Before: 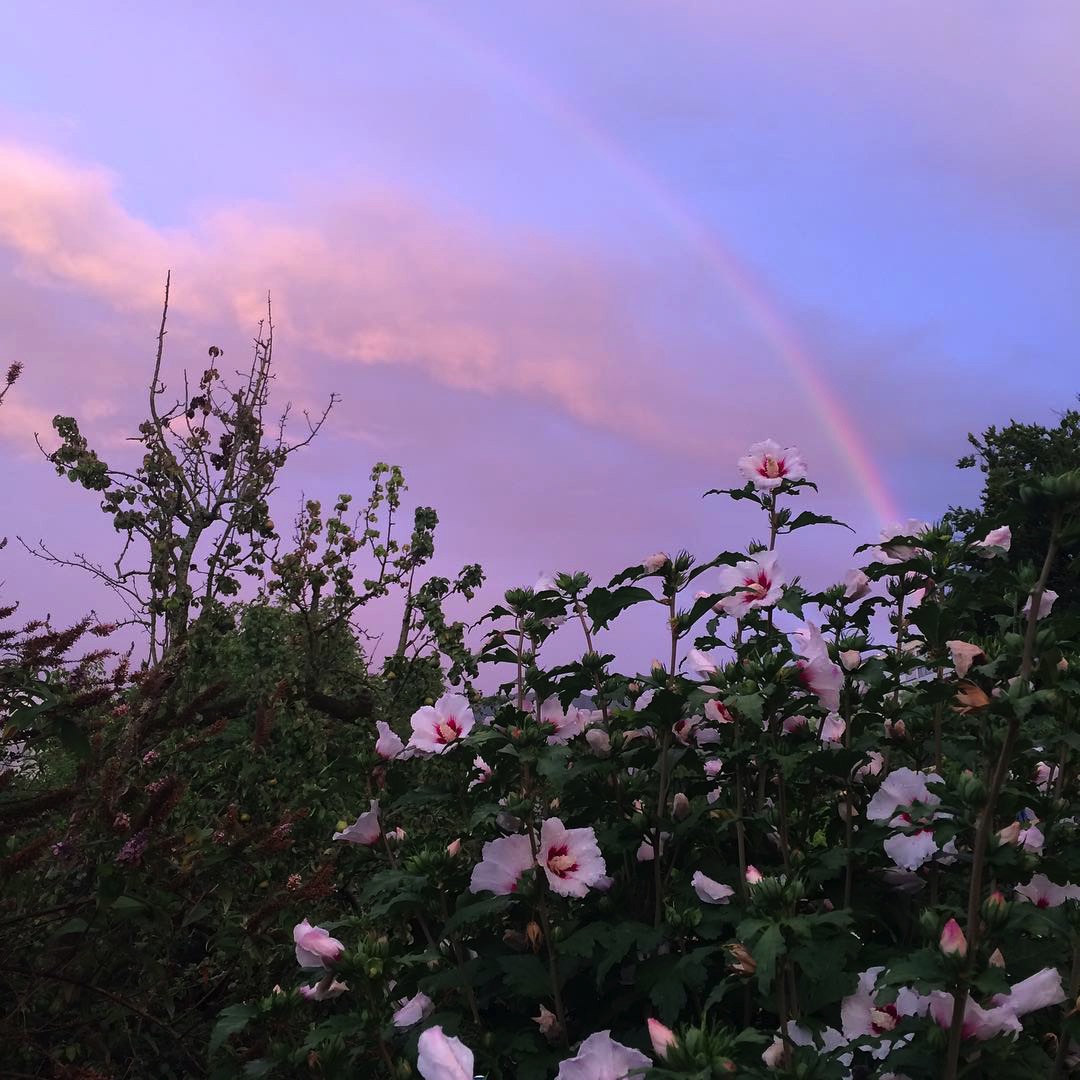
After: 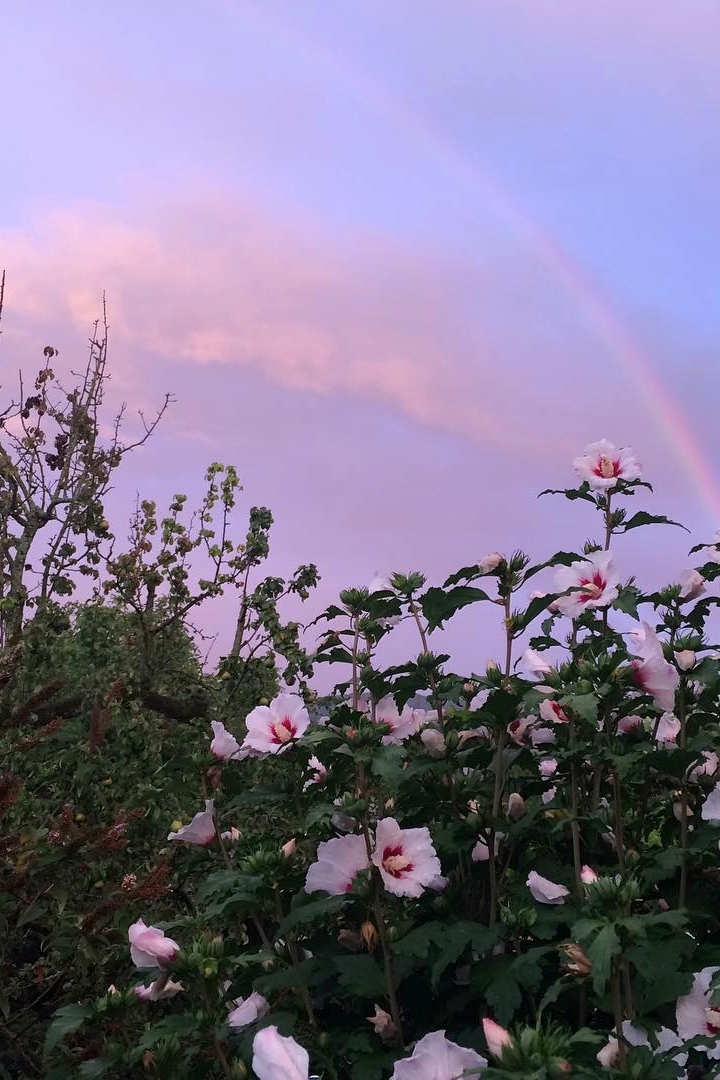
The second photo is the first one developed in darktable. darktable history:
crop and rotate: left 15.294%, right 17.956%
tone equalizer: -7 EV 0.094 EV, edges refinement/feathering 500, mask exposure compensation -1.57 EV, preserve details no
